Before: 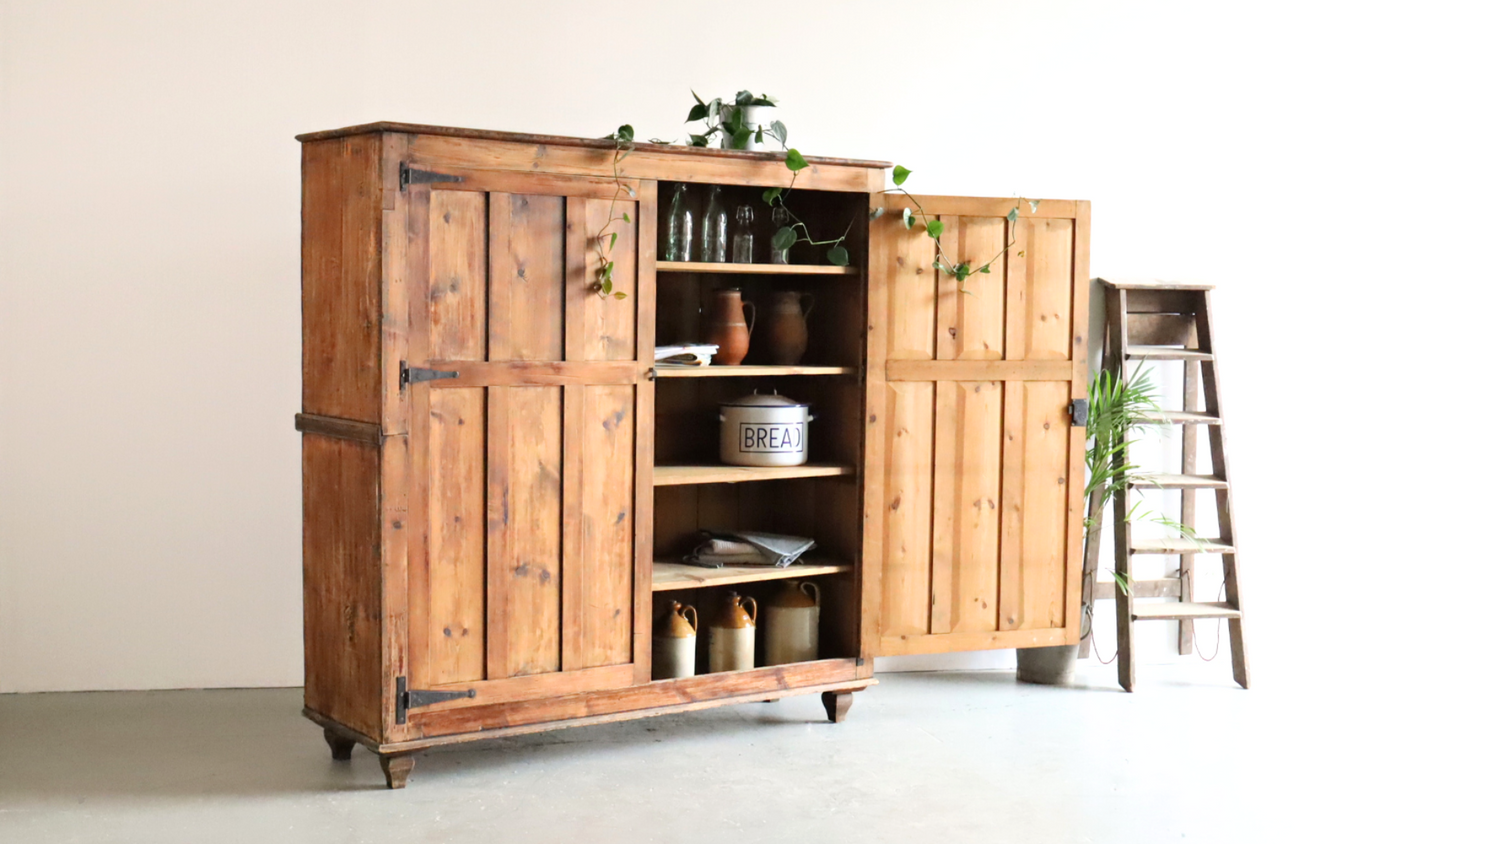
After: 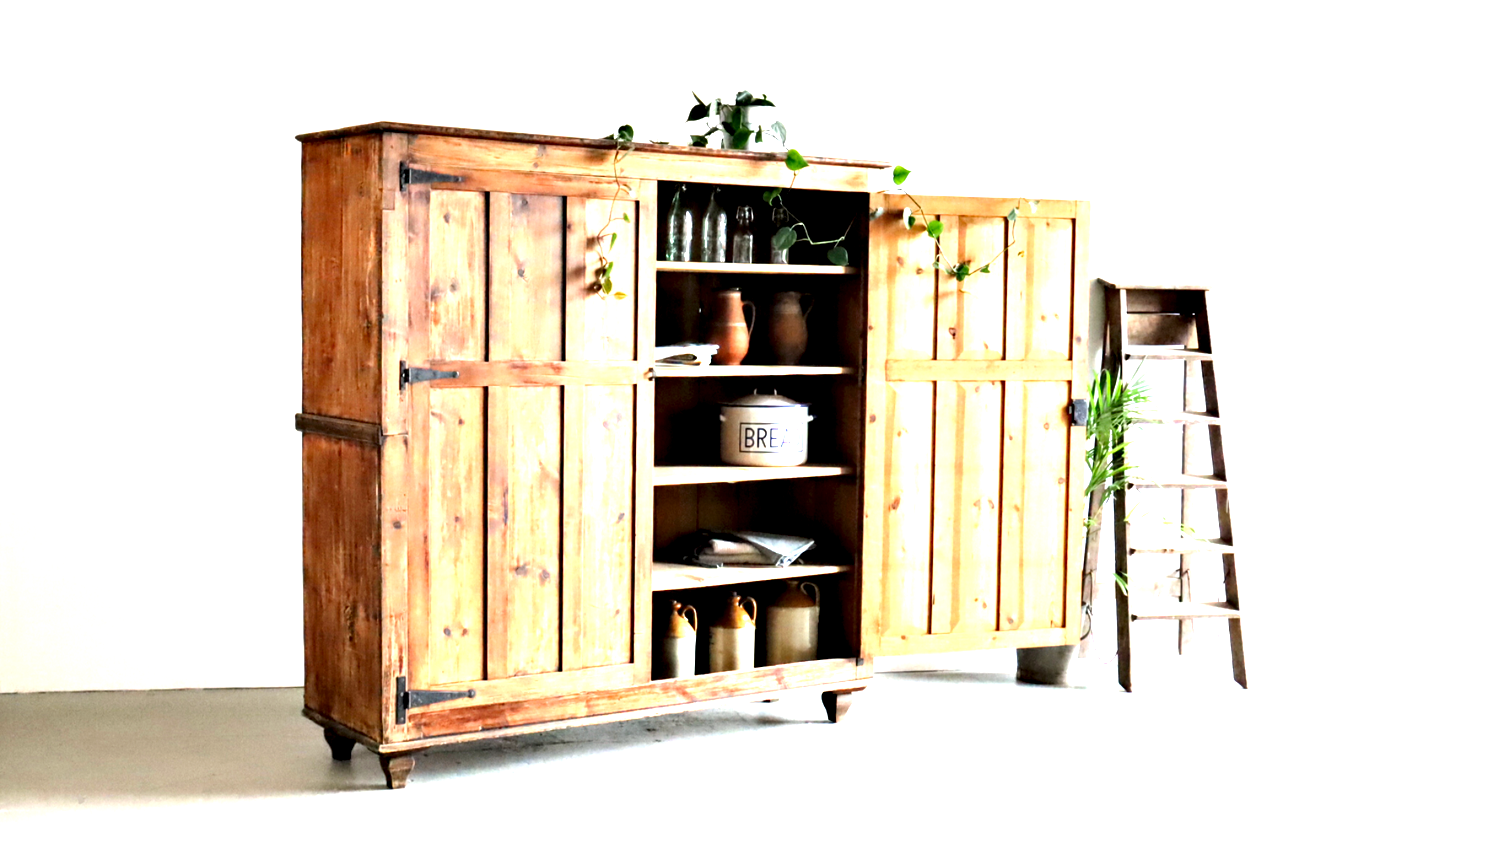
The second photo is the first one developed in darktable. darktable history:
contrast equalizer: octaves 7, y [[0.6 ×6], [0.55 ×6], [0 ×6], [0 ×6], [0 ×6]]
exposure: black level correction 0, exposure 1.106 EV, compensate highlight preservation false
